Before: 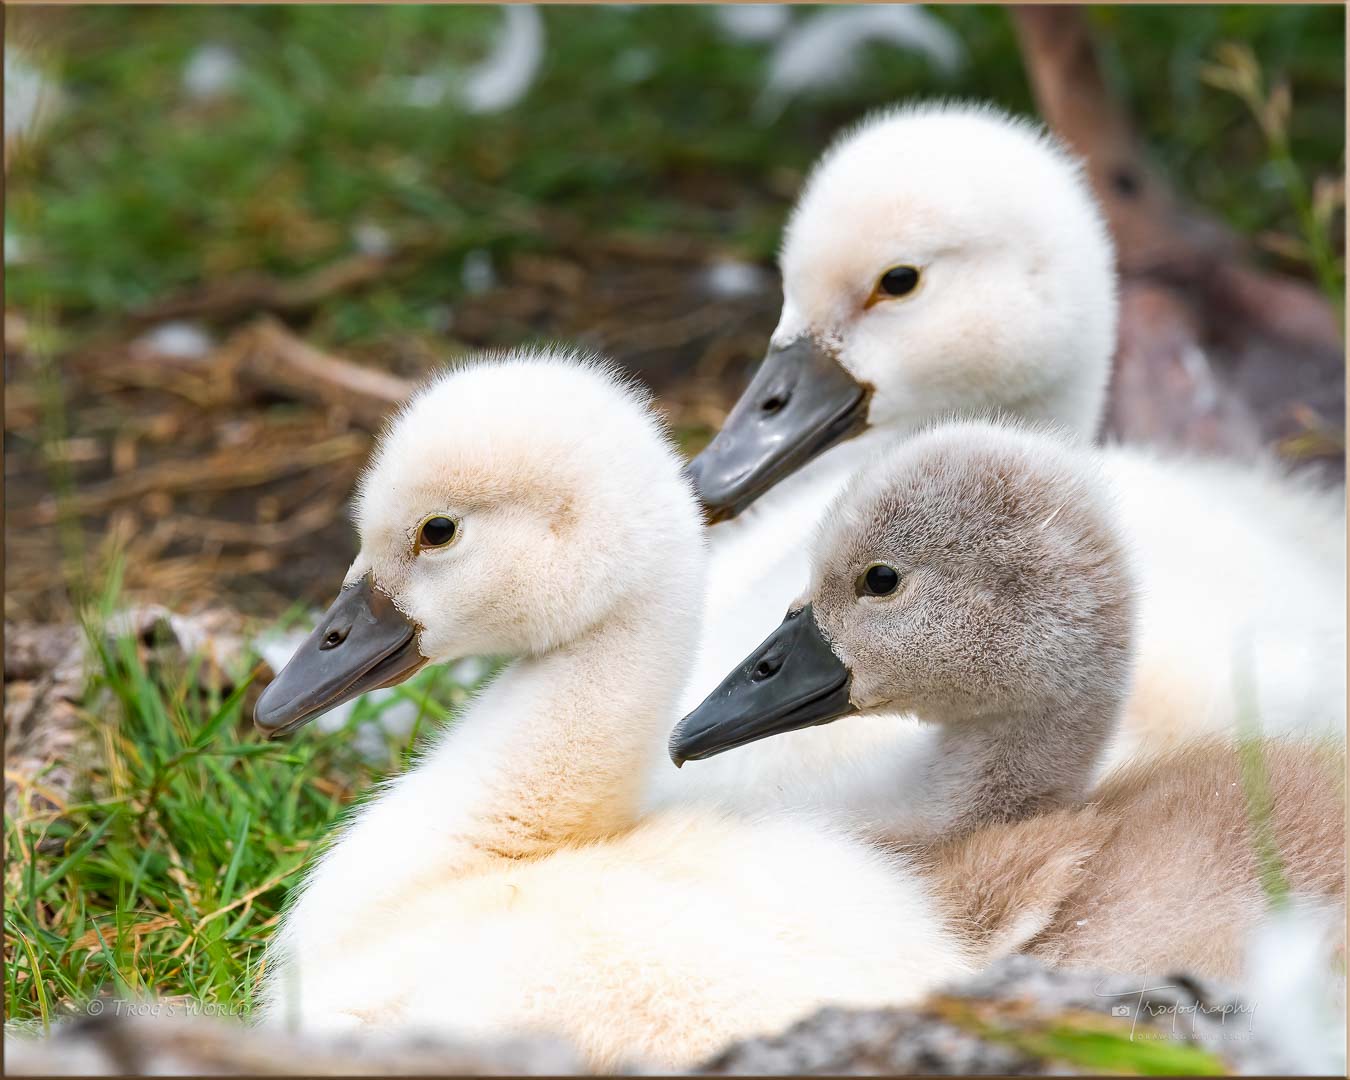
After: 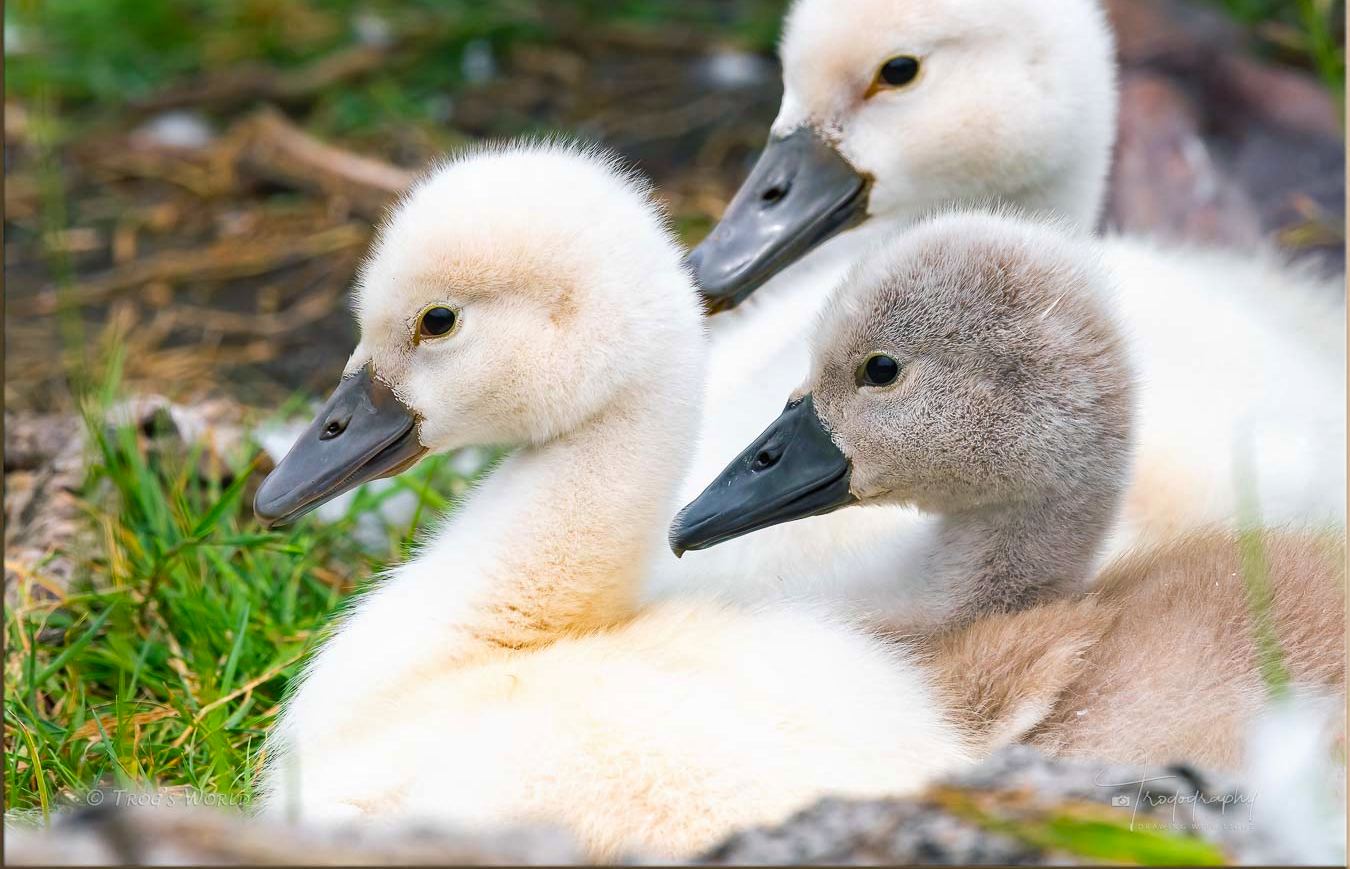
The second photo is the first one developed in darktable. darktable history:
local contrast: mode bilateral grid, contrast 99, coarseness 99, detail 94%, midtone range 0.2
color balance rgb: shadows lift › chroma 7.568%, shadows lift › hue 246.52°, linear chroma grading › global chroma 14.523%, perceptual saturation grading › global saturation 0.275%
crop and rotate: top 19.445%
